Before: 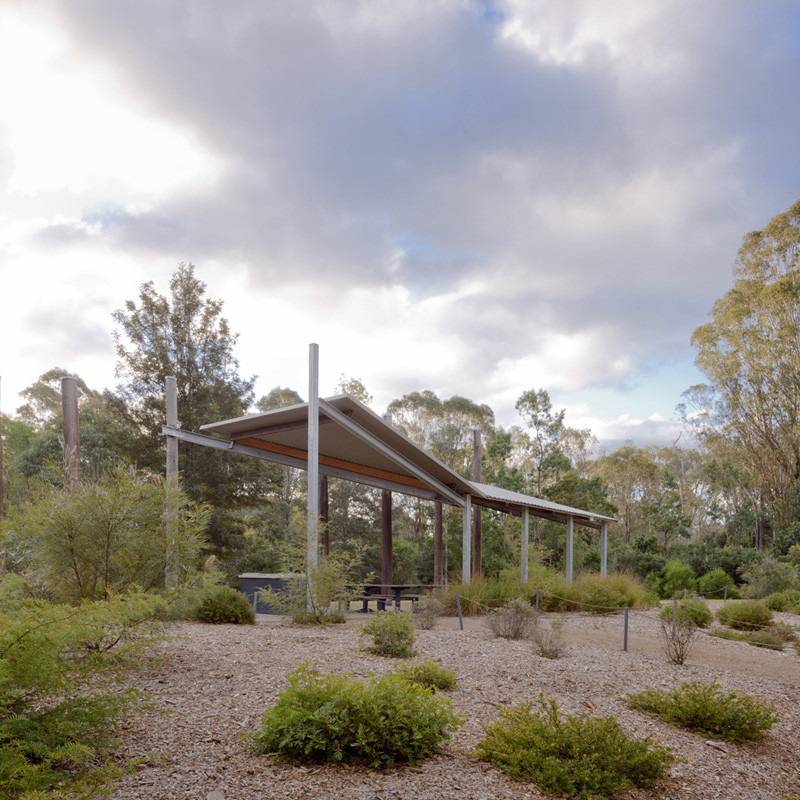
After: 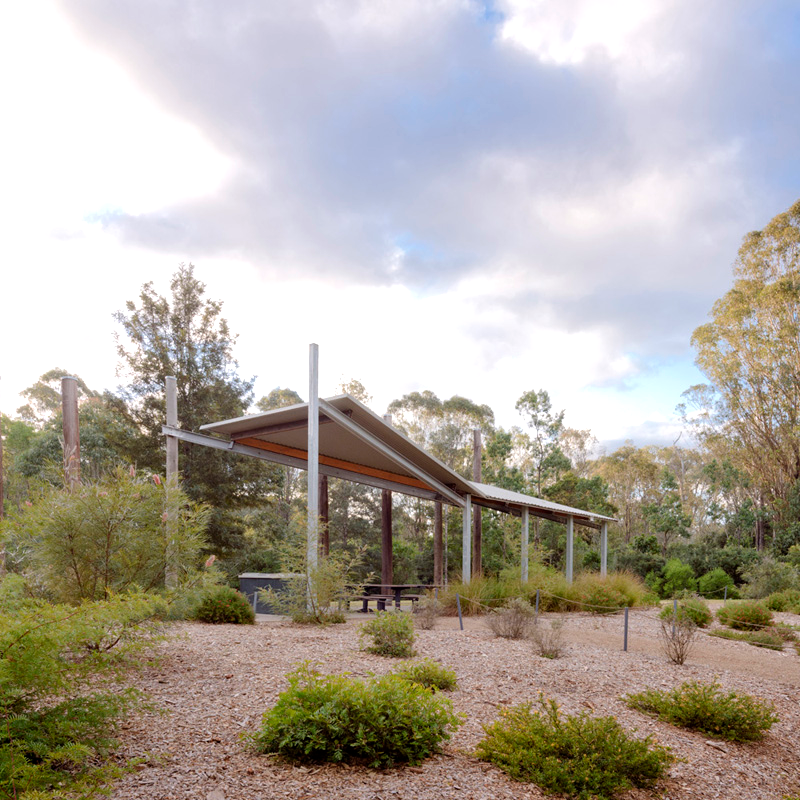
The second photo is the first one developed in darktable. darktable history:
tone equalizer: -8 EV -0.402 EV, -7 EV -0.372 EV, -6 EV -0.313 EV, -5 EV -0.201 EV, -3 EV 0.235 EV, -2 EV 0.335 EV, -1 EV 0.41 EV, +0 EV 0.428 EV
